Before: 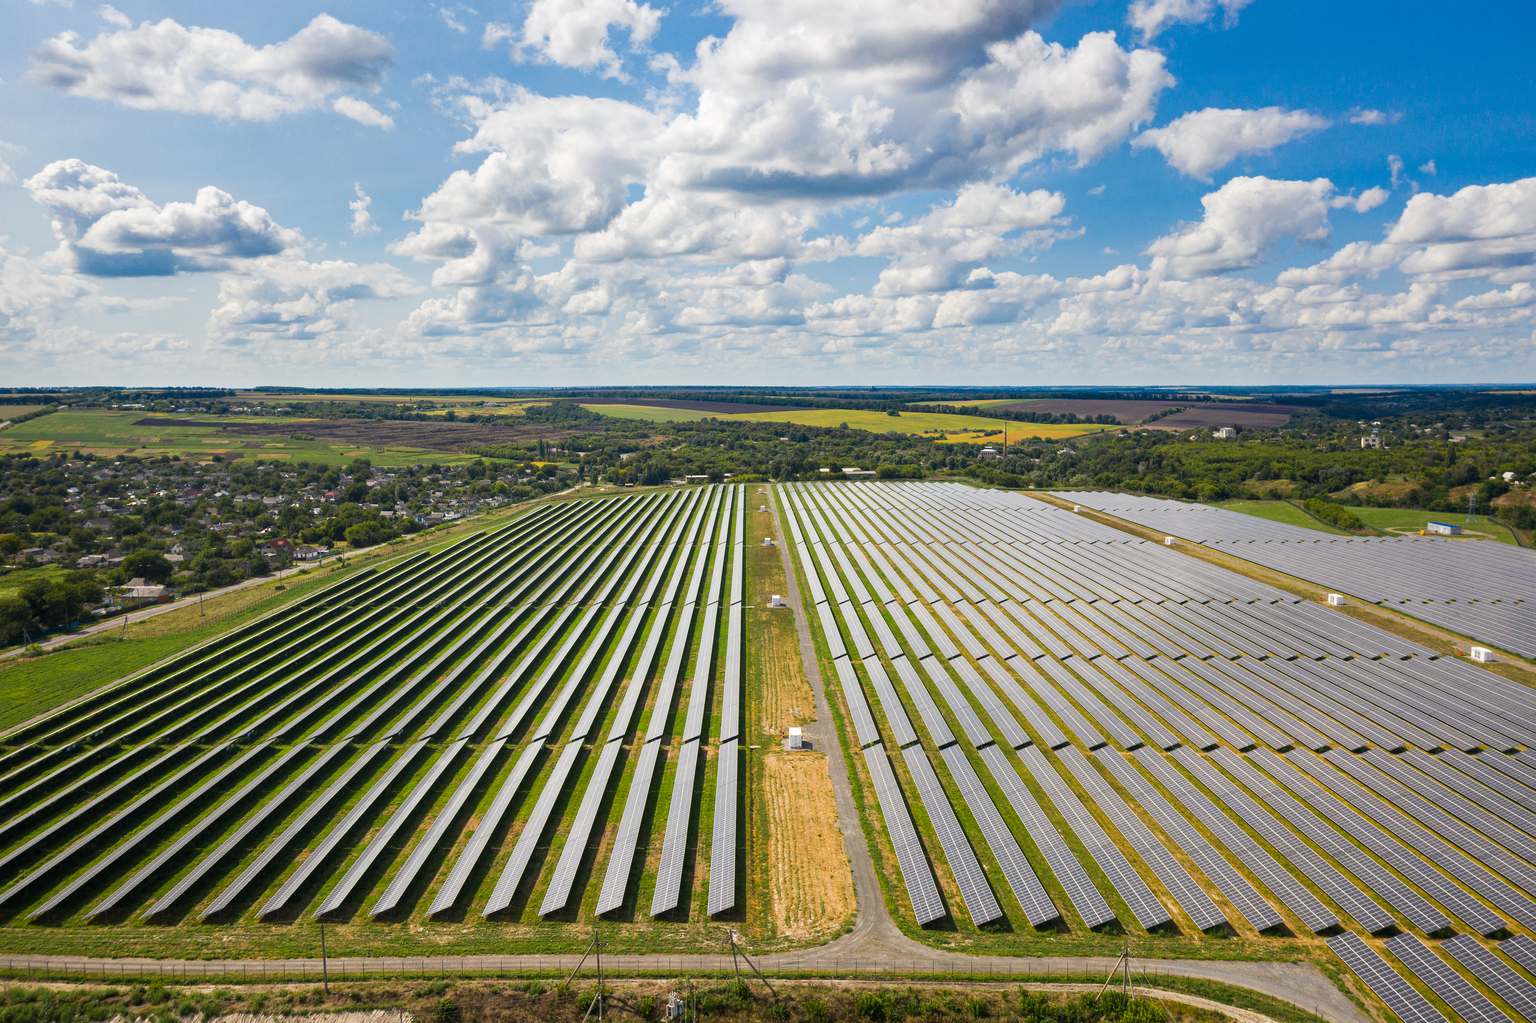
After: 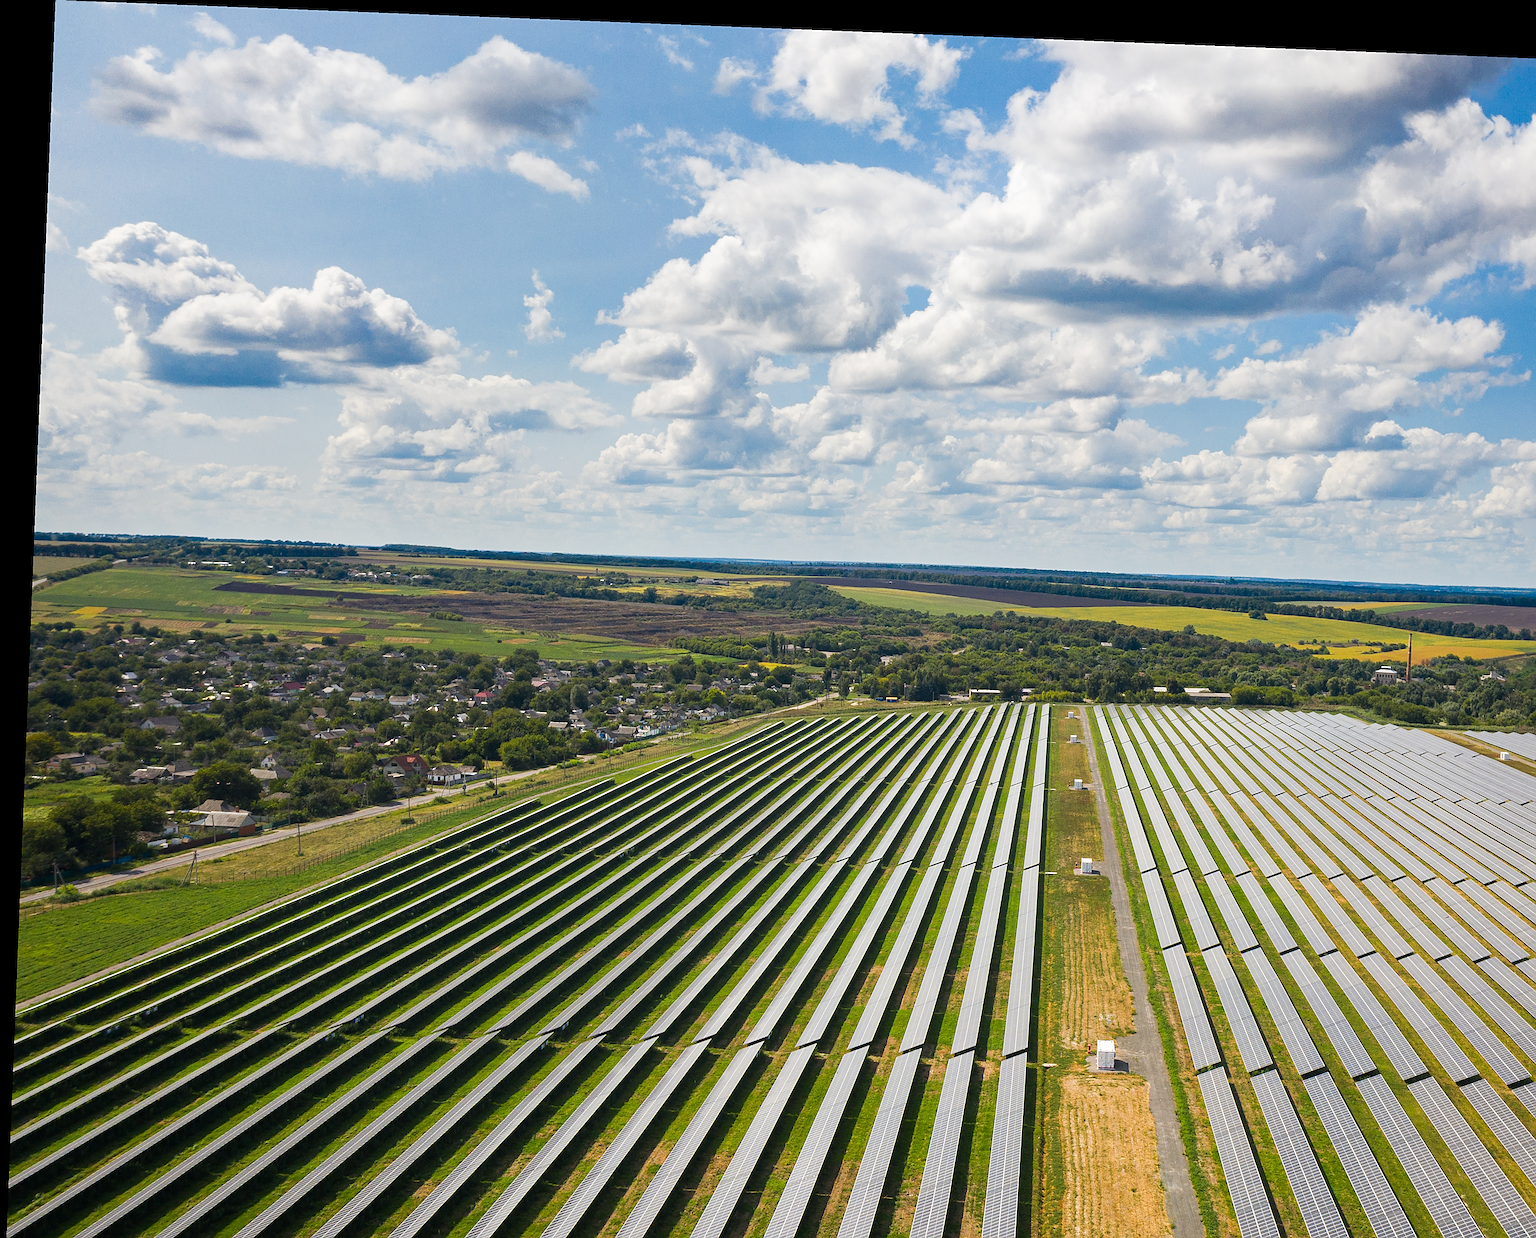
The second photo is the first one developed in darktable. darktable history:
crop: right 28.885%, bottom 16.626%
rotate and perspective: rotation 2.27°, automatic cropping off
sharpen: amount 0.575
